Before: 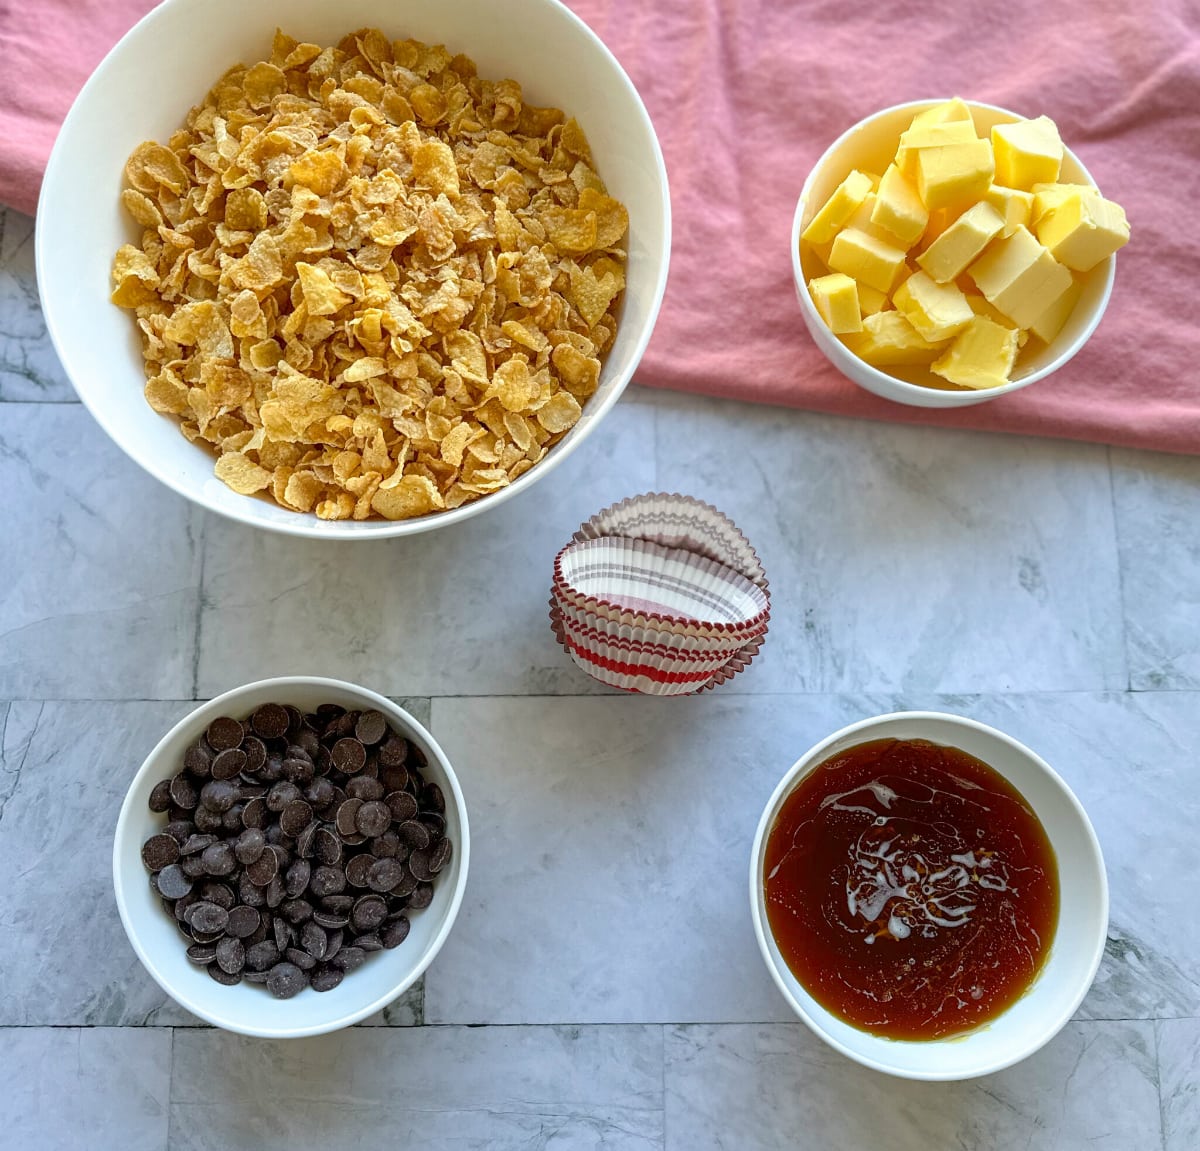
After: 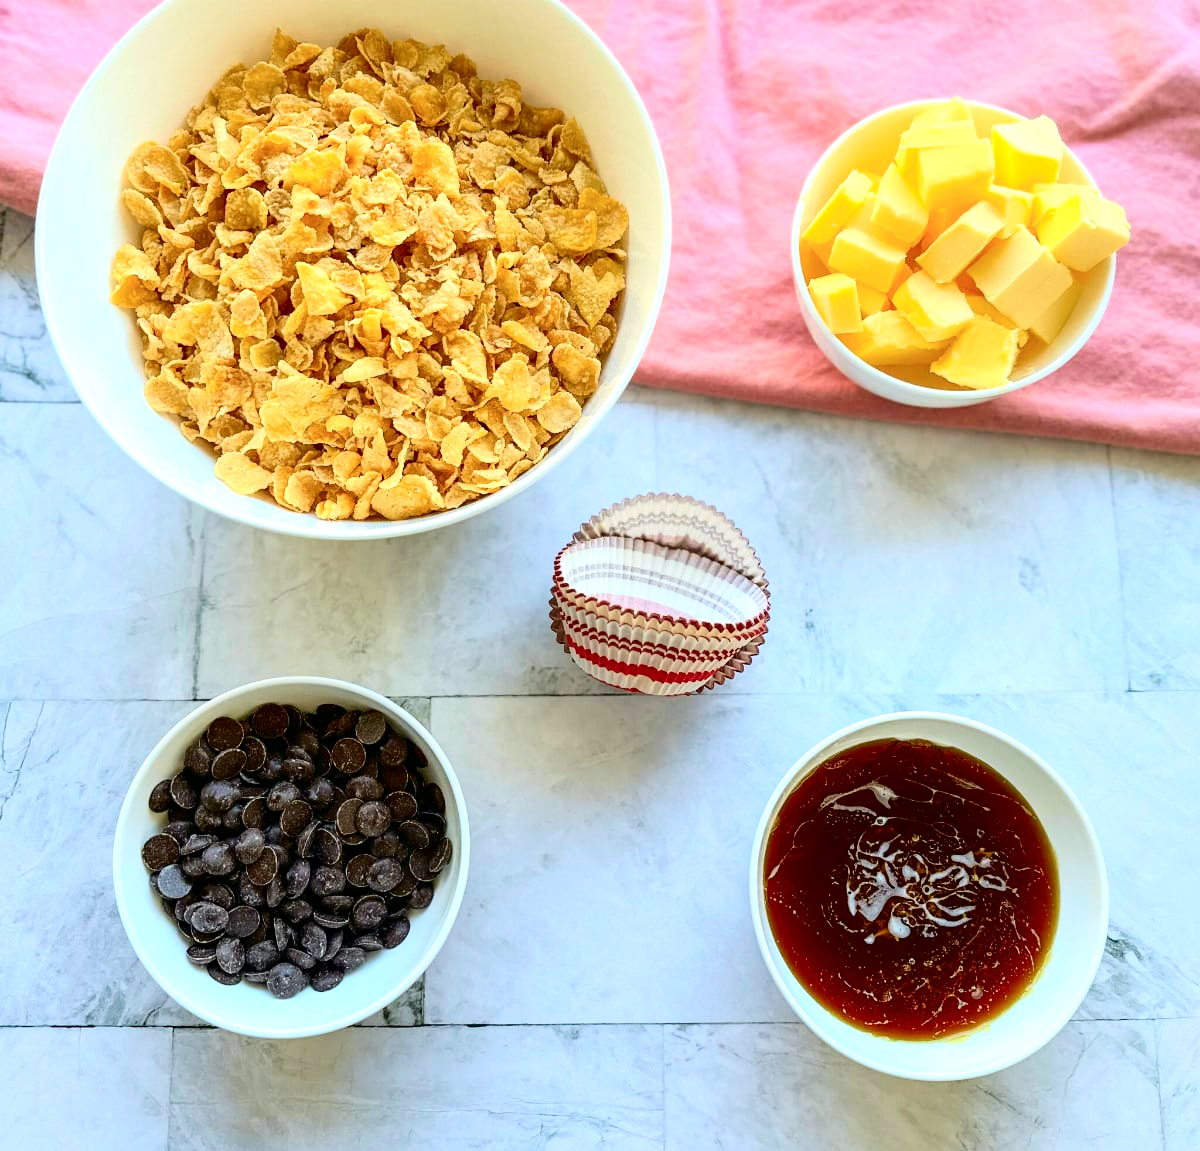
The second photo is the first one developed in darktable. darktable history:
tone equalizer: -8 EV -0.443 EV, -7 EV -0.428 EV, -6 EV -0.298 EV, -5 EV -0.218 EV, -3 EV 0.217 EV, -2 EV 0.304 EV, -1 EV 0.37 EV, +0 EV 0.438 EV
contrast brightness saturation: contrast 0.083, saturation 0.022
tone curve: curves: ch0 [(0, 0) (0.114, 0.083) (0.291, 0.3) (0.447, 0.535) (0.602, 0.712) (0.772, 0.864) (0.999, 0.978)]; ch1 [(0, 0) (0.389, 0.352) (0.458, 0.433) (0.486, 0.474) (0.509, 0.505) (0.535, 0.541) (0.555, 0.557) (0.677, 0.724) (1, 1)]; ch2 [(0, 0) (0.369, 0.388) (0.449, 0.431) (0.501, 0.5) (0.528, 0.552) (0.561, 0.596) (0.697, 0.721) (1, 1)], color space Lab, independent channels, preserve colors none
